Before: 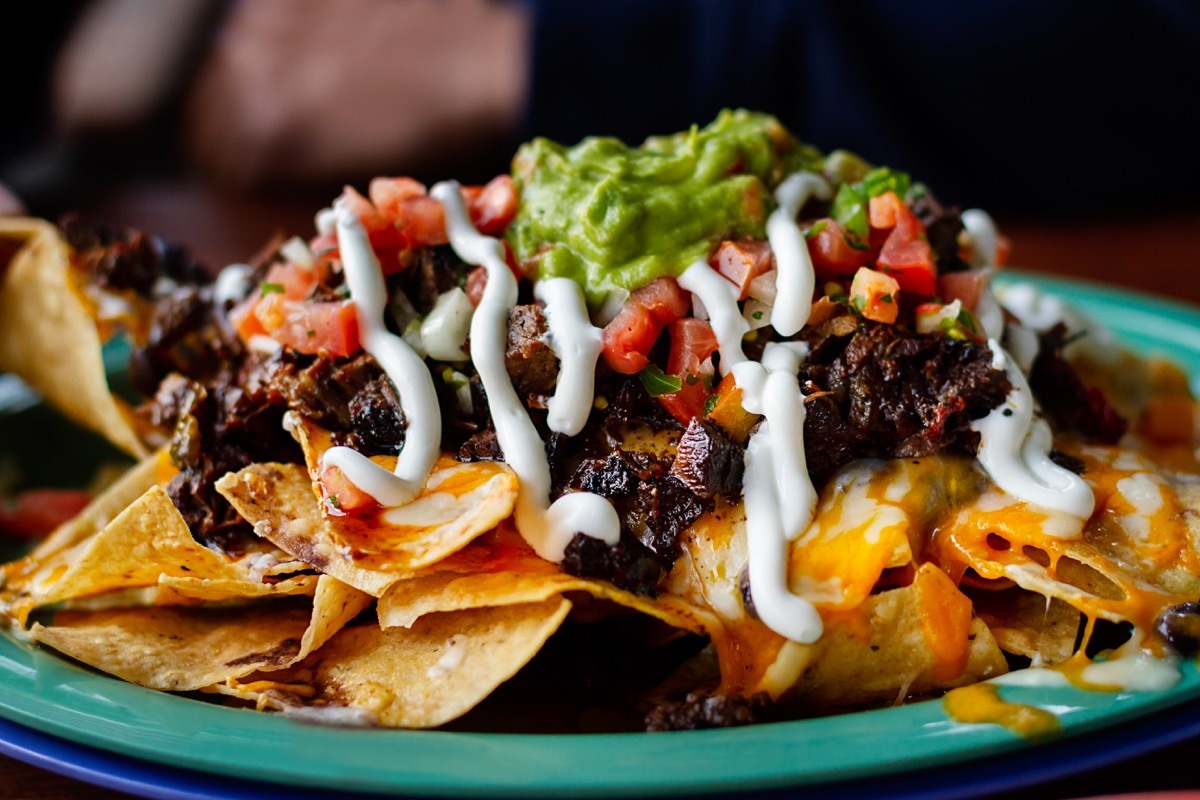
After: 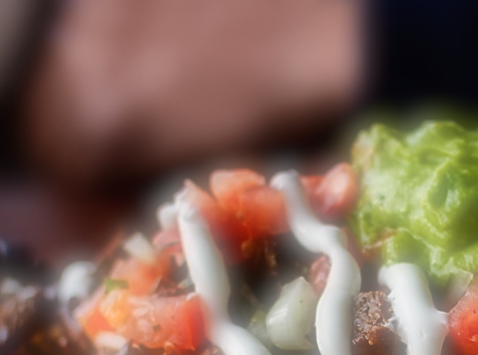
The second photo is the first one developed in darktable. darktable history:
sharpen: on, module defaults
shadows and highlights: shadows 37.27, highlights -28.18, soften with gaussian
rotate and perspective: rotation -2.12°, lens shift (vertical) 0.009, lens shift (horizontal) -0.008, automatic cropping original format, crop left 0.036, crop right 0.964, crop top 0.05, crop bottom 0.959
crop and rotate: left 10.817%, top 0.062%, right 47.194%, bottom 53.626%
soften: on, module defaults
